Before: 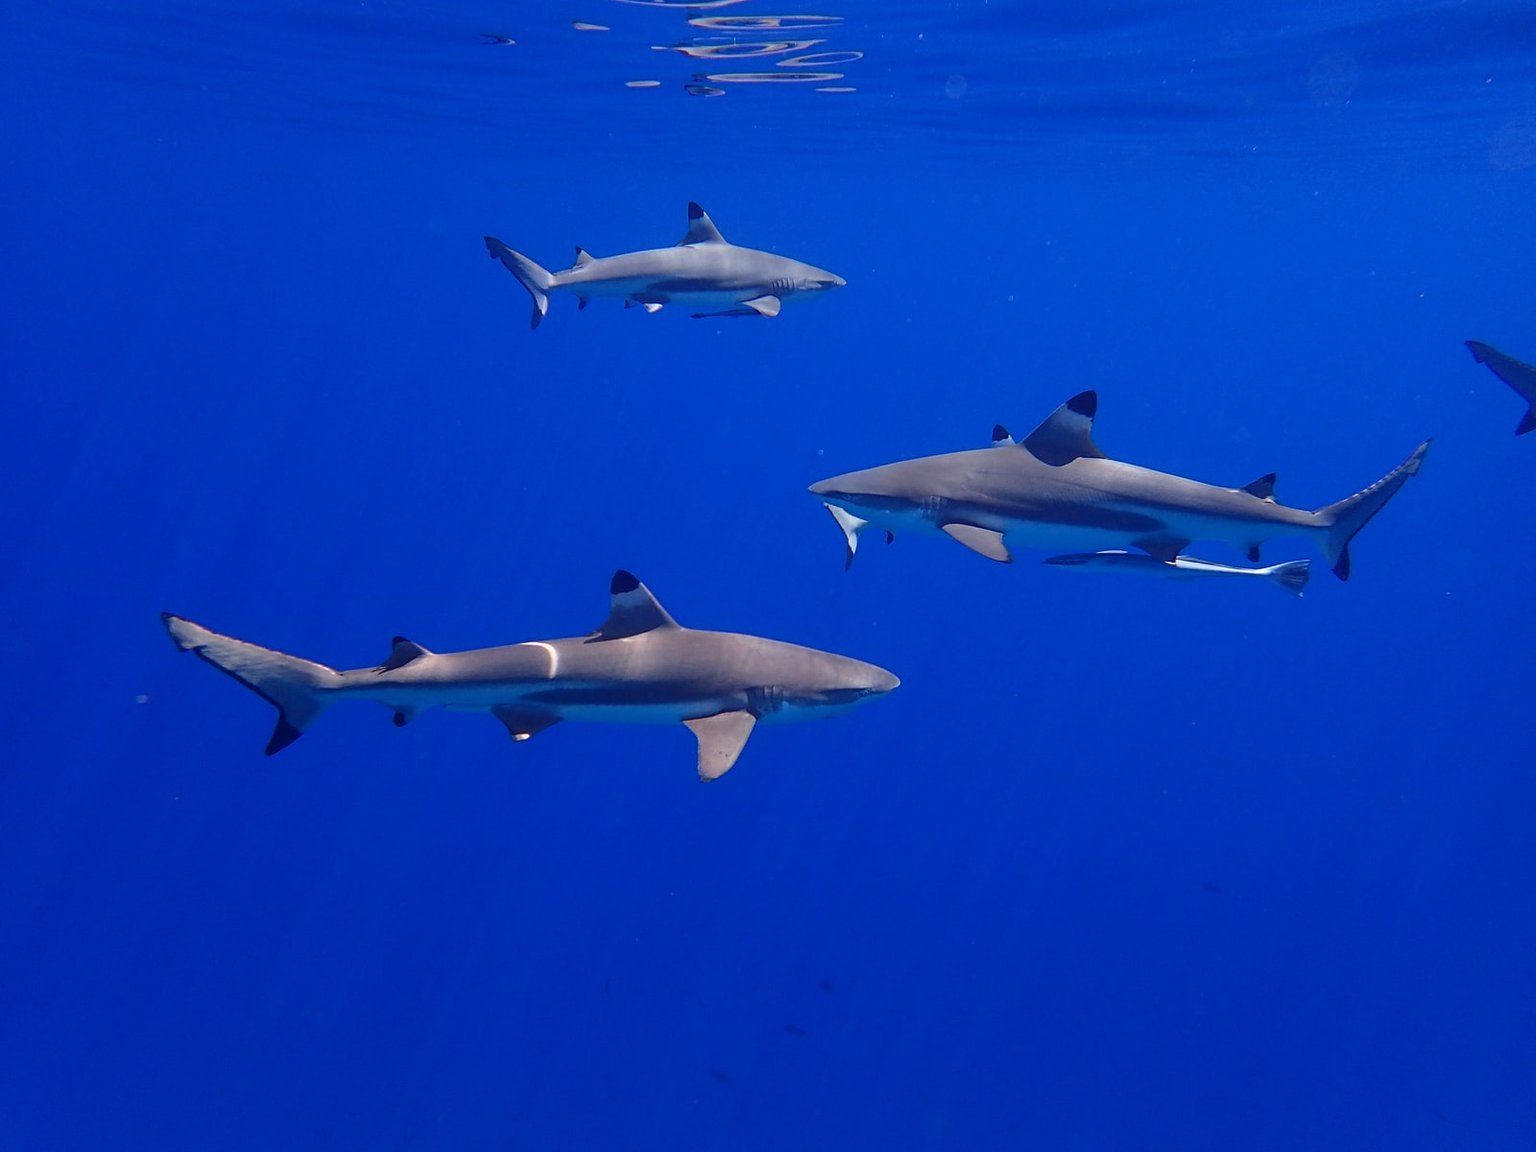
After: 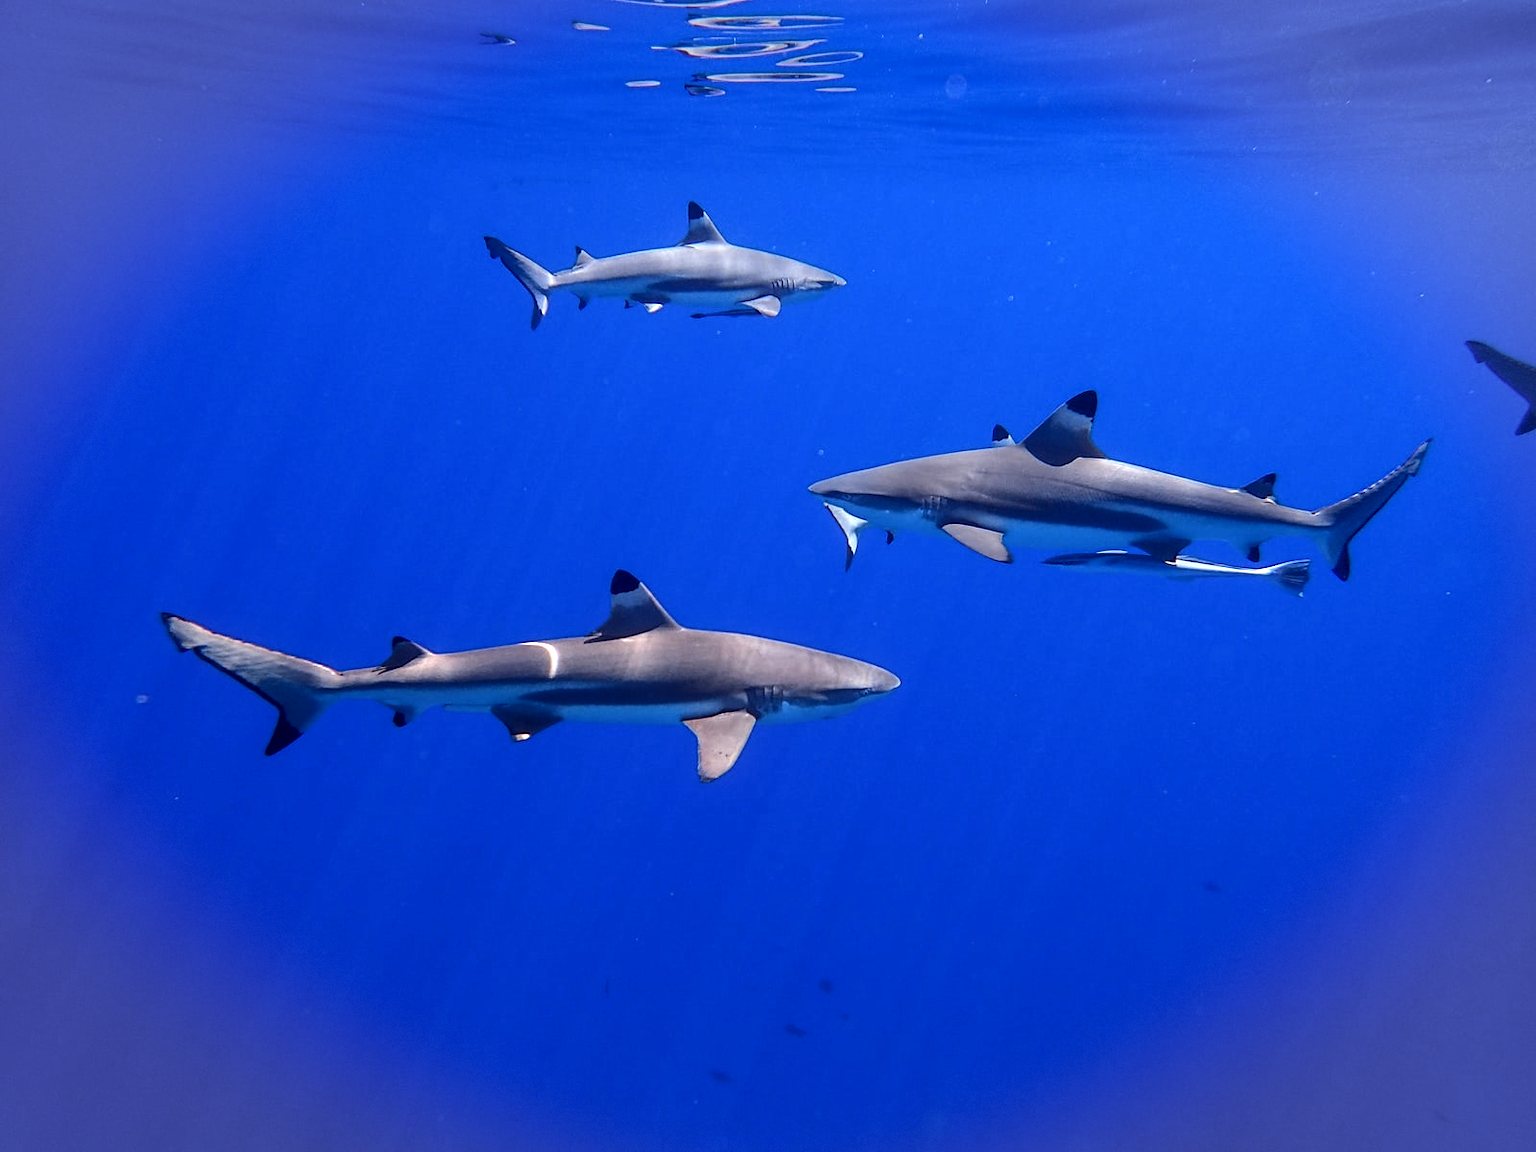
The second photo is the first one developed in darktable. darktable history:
local contrast: on, module defaults
tone equalizer: -8 EV -0.75 EV, -7 EV -0.7 EV, -6 EV -0.6 EV, -5 EV -0.4 EV, -3 EV 0.4 EV, -2 EV 0.6 EV, -1 EV 0.7 EV, +0 EV 0.75 EV, edges refinement/feathering 500, mask exposure compensation -1.57 EV, preserve details no
vignetting: fall-off start 91%, fall-off radius 39.39%, brightness -0.182, saturation -0.3, width/height ratio 1.219, shape 1.3, dithering 8-bit output, unbound false
